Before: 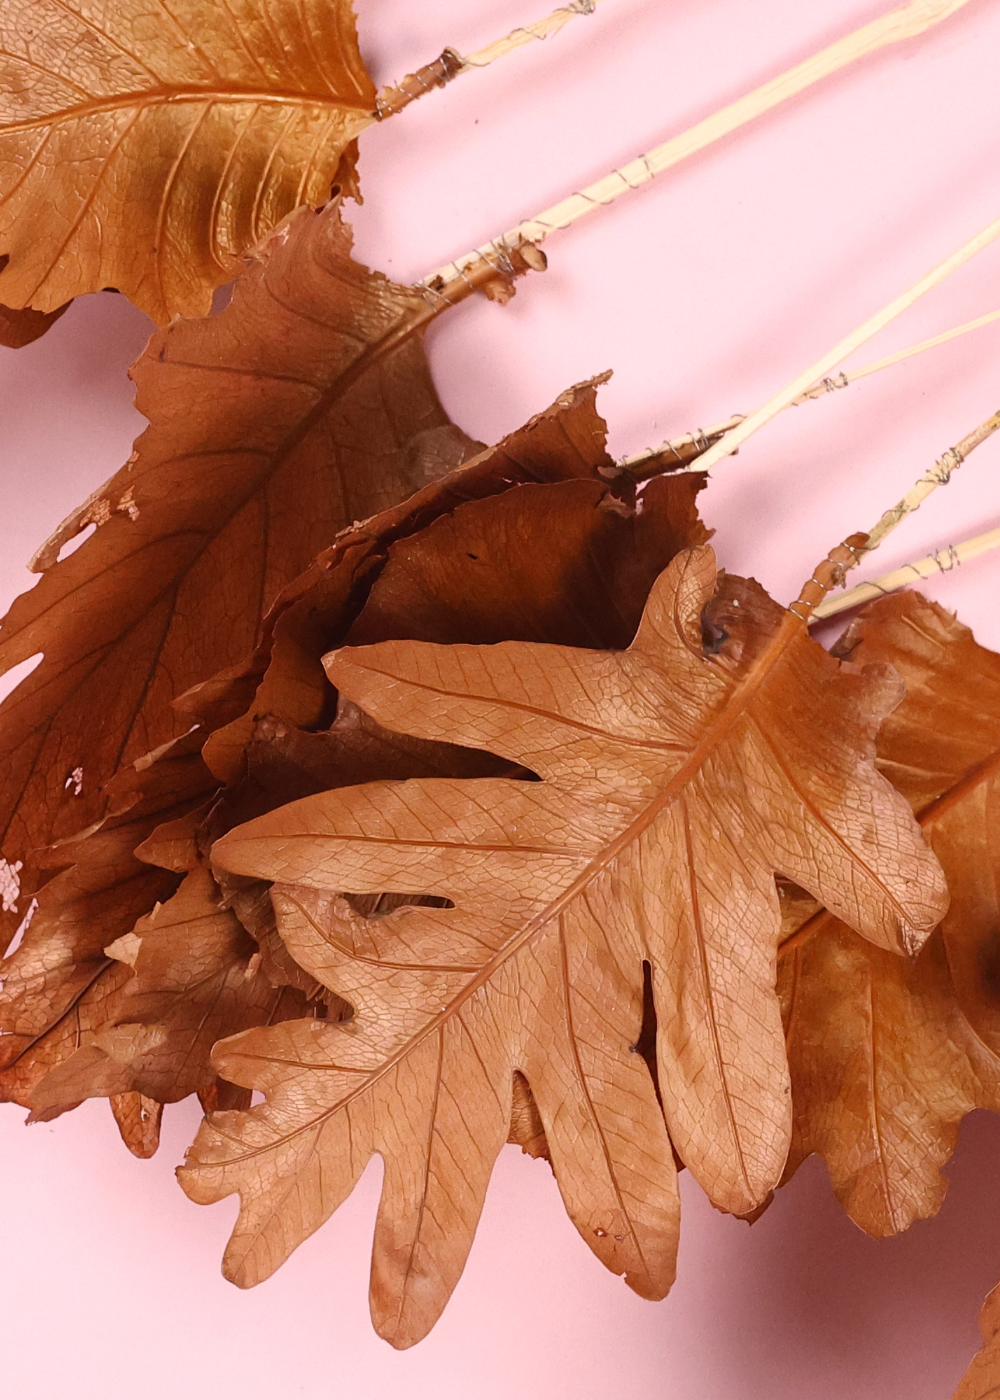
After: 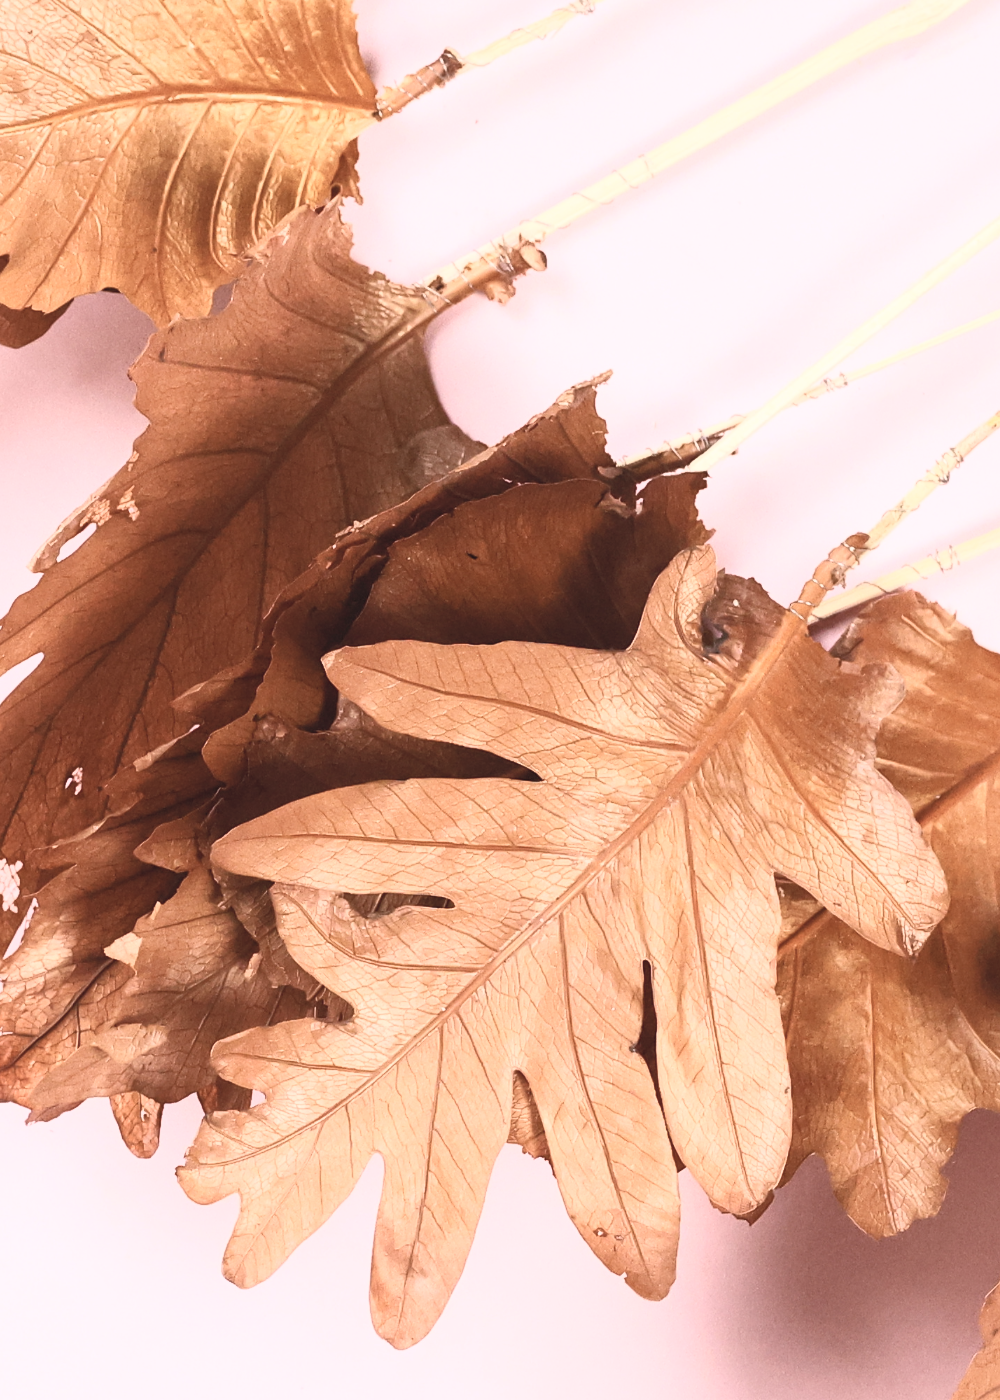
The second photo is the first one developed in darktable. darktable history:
contrast brightness saturation: contrast 0.424, brightness 0.549, saturation -0.2
